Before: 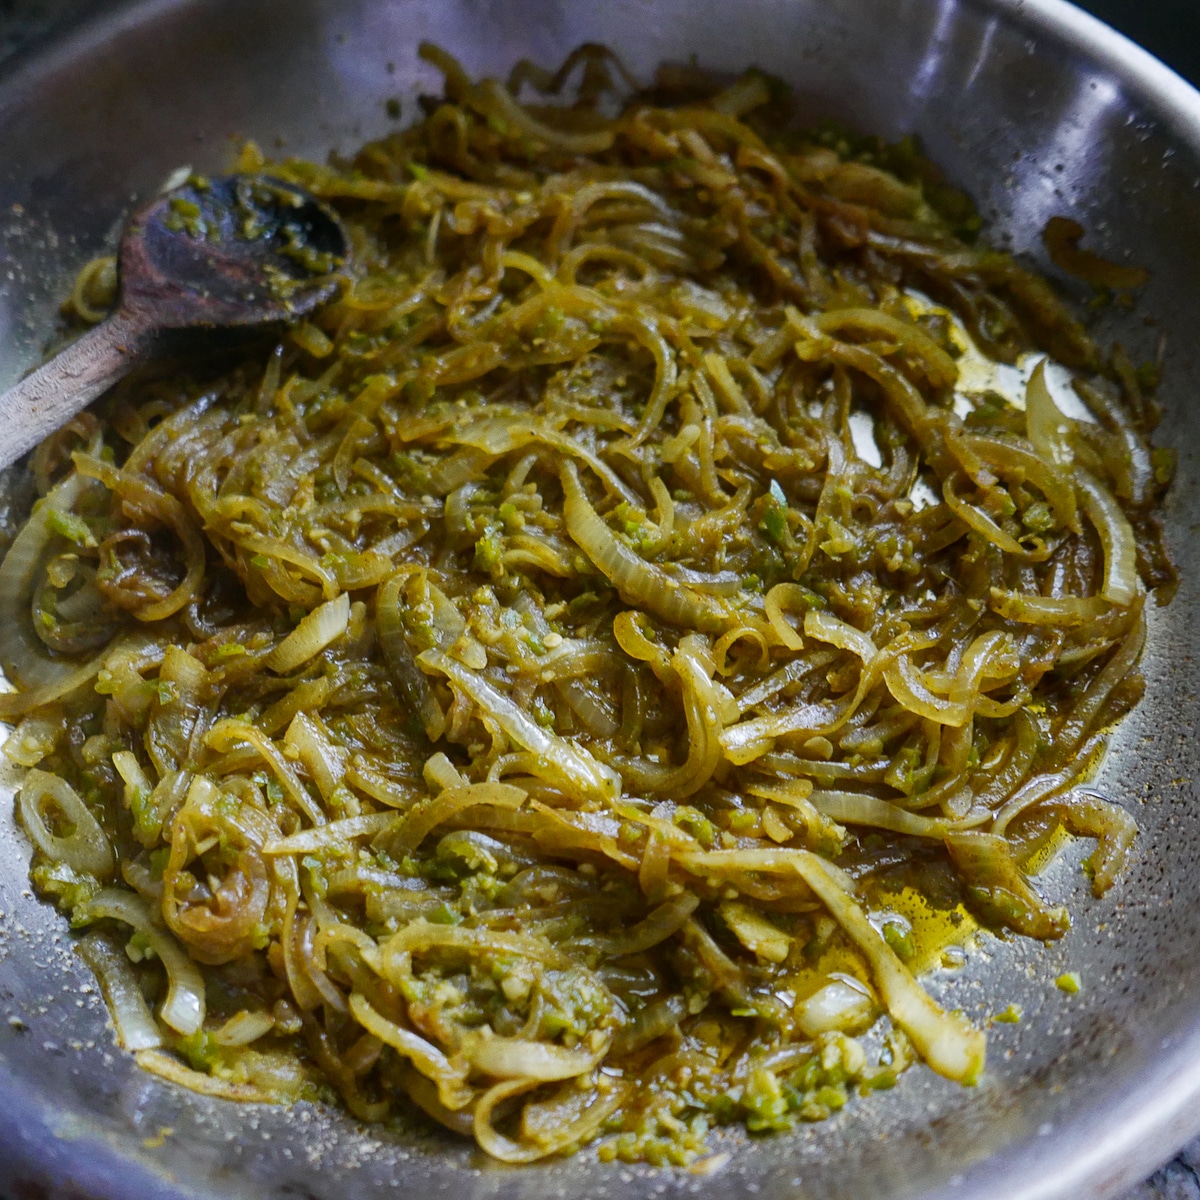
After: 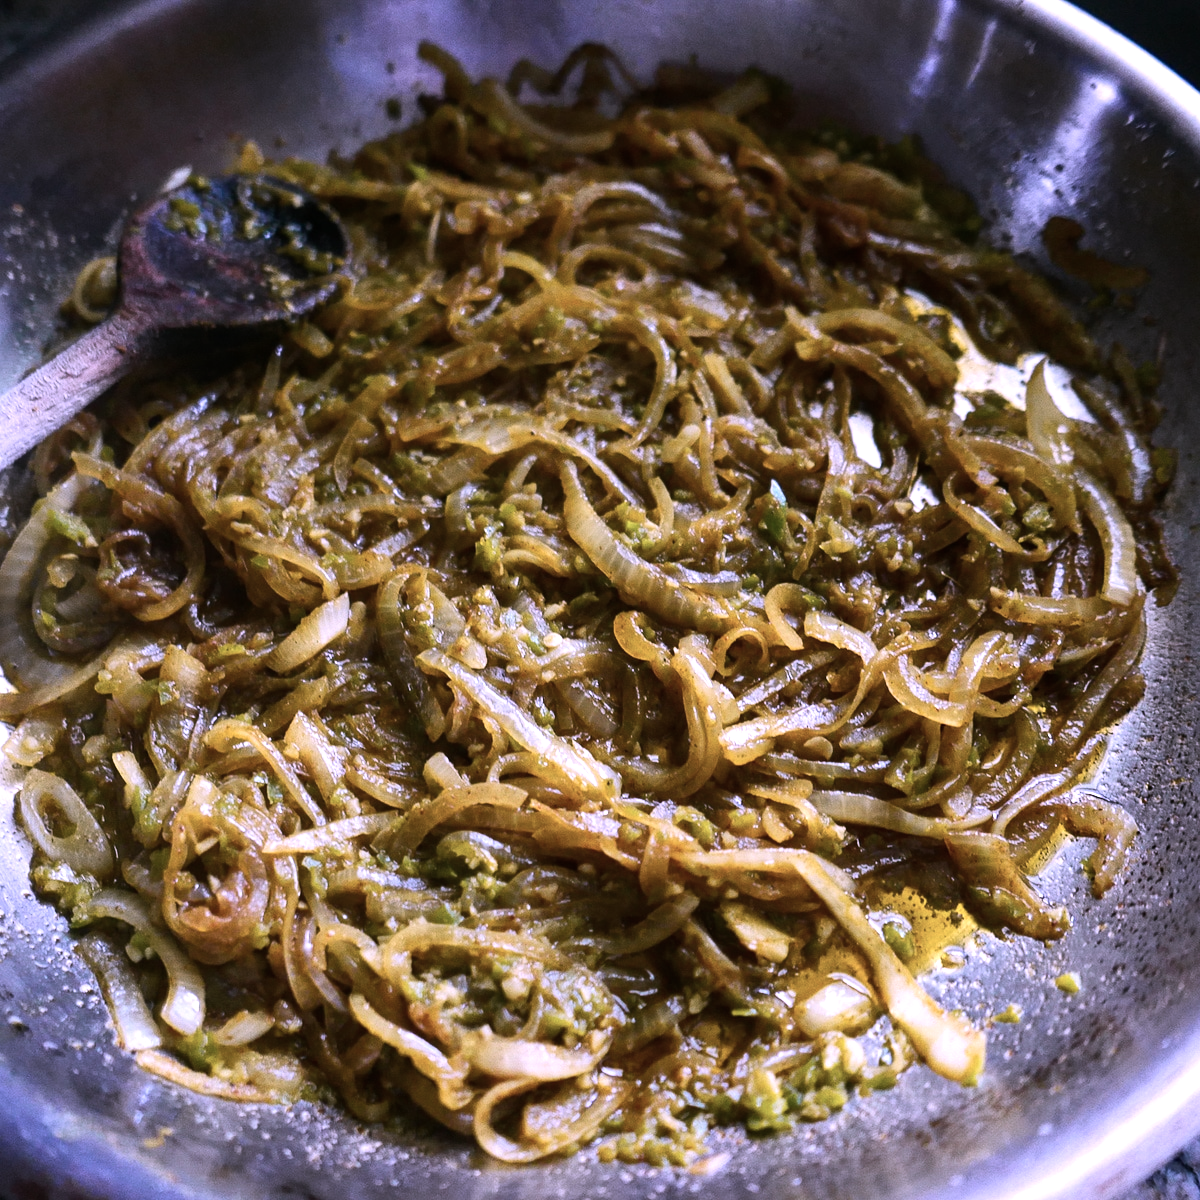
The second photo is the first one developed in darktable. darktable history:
color correction: highlights a* 15.24, highlights b* -25.54
tone equalizer: -8 EV -0.765 EV, -7 EV -0.725 EV, -6 EV -0.599 EV, -5 EV -0.425 EV, -3 EV 0.401 EV, -2 EV 0.6 EV, -1 EV 0.676 EV, +0 EV 0.753 EV, edges refinement/feathering 500, mask exposure compensation -1.57 EV, preserve details no
